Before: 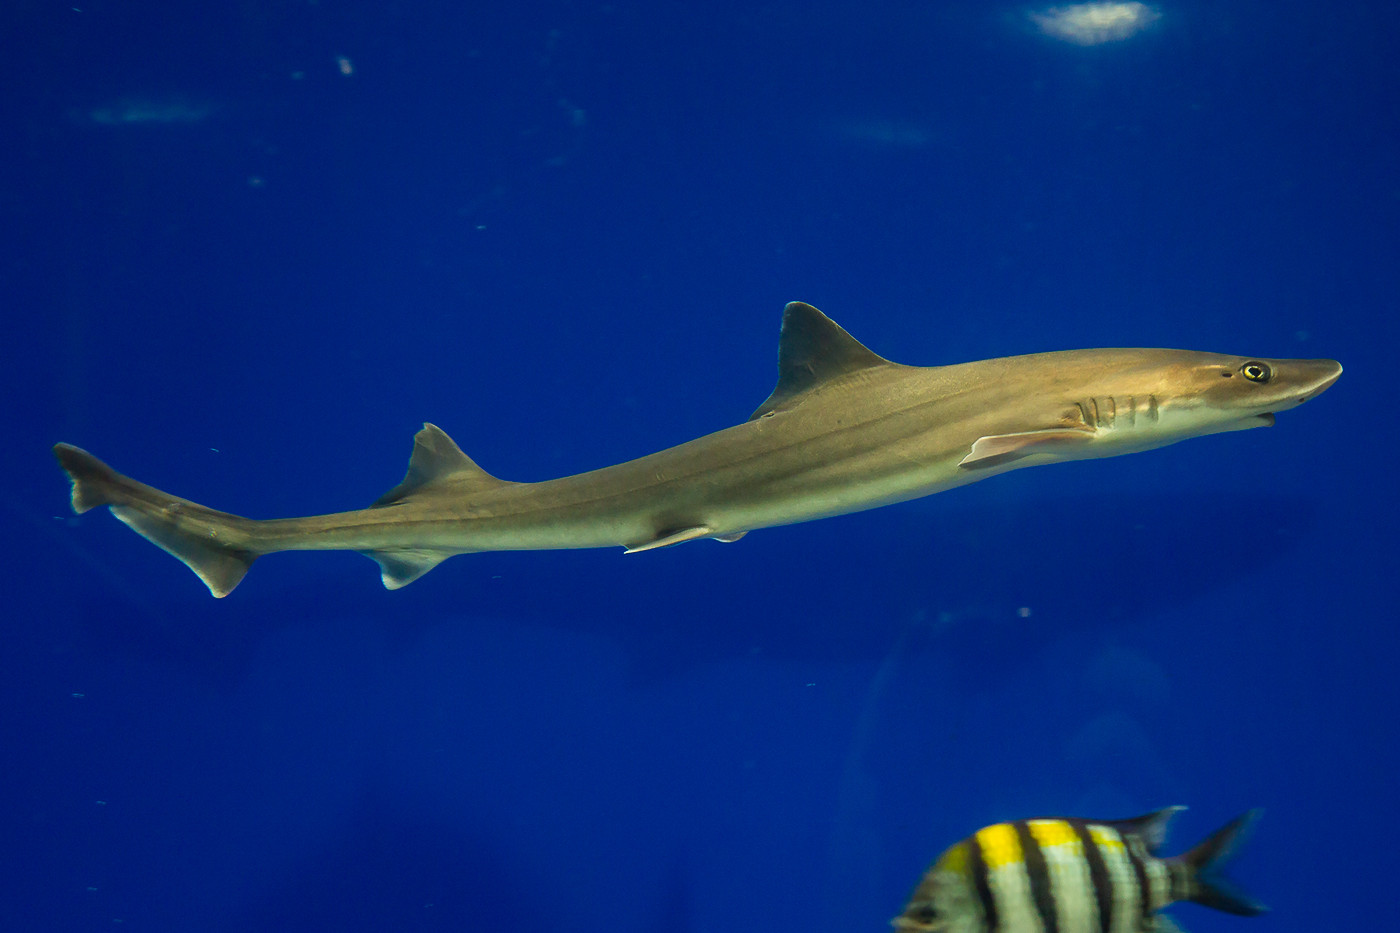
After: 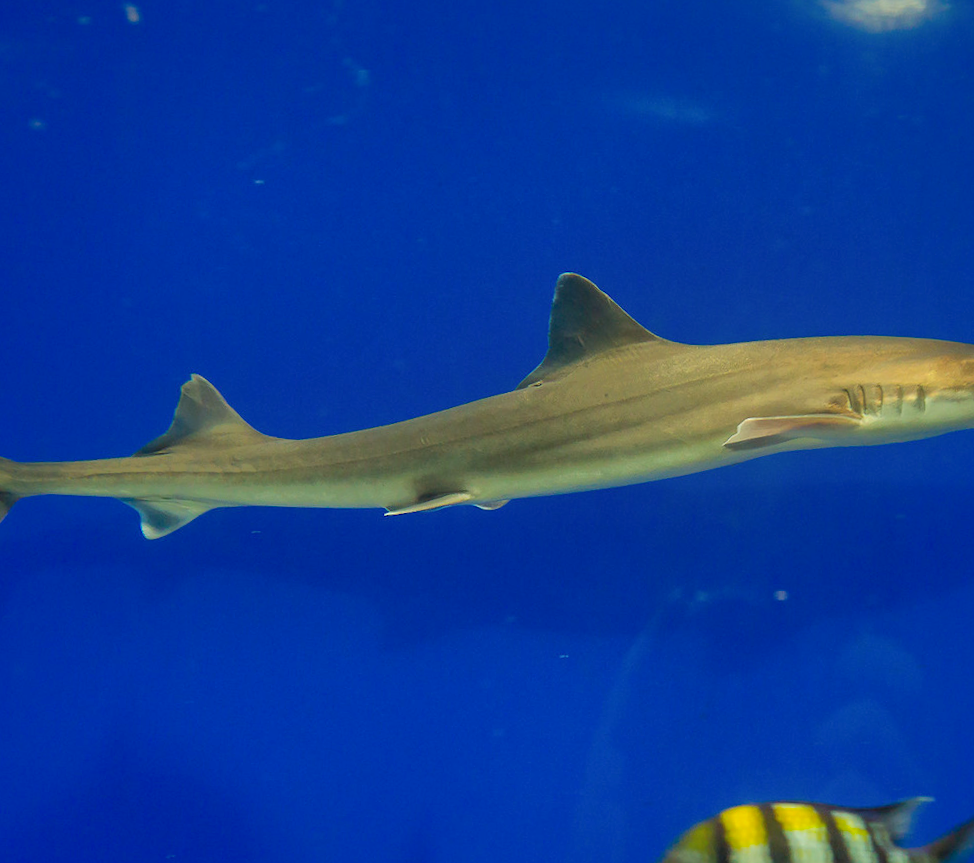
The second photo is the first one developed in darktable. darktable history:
shadows and highlights: on, module defaults
crop and rotate: angle -3.08°, left 14.171%, top 0.039%, right 10.749%, bottom 0.043%
